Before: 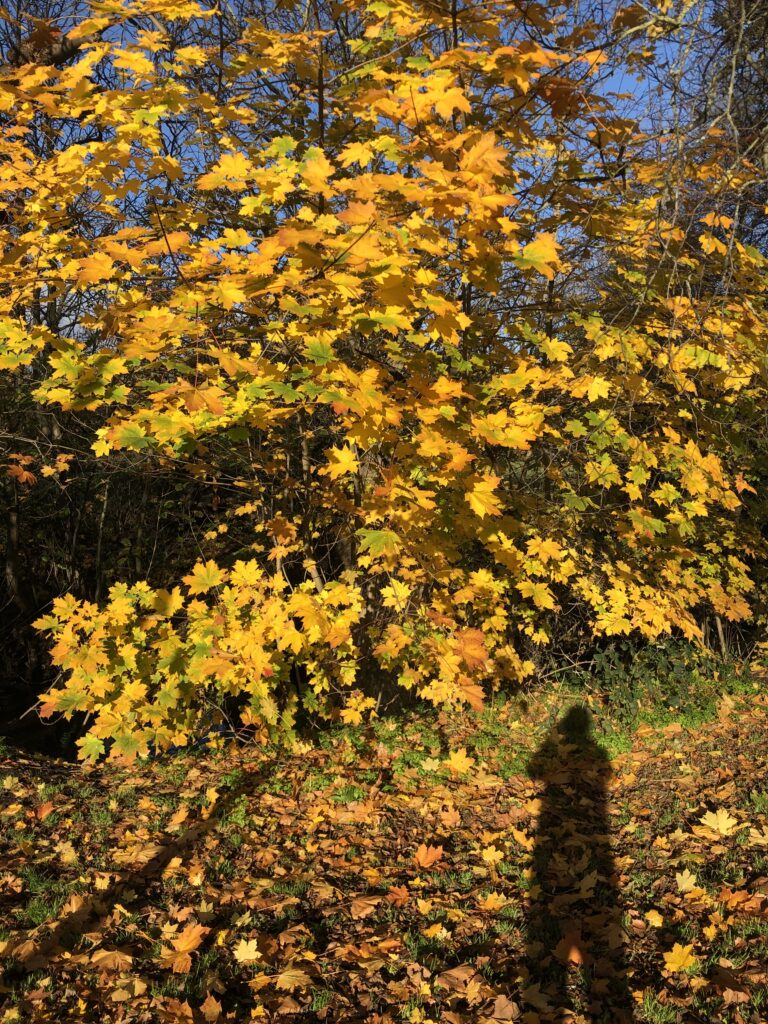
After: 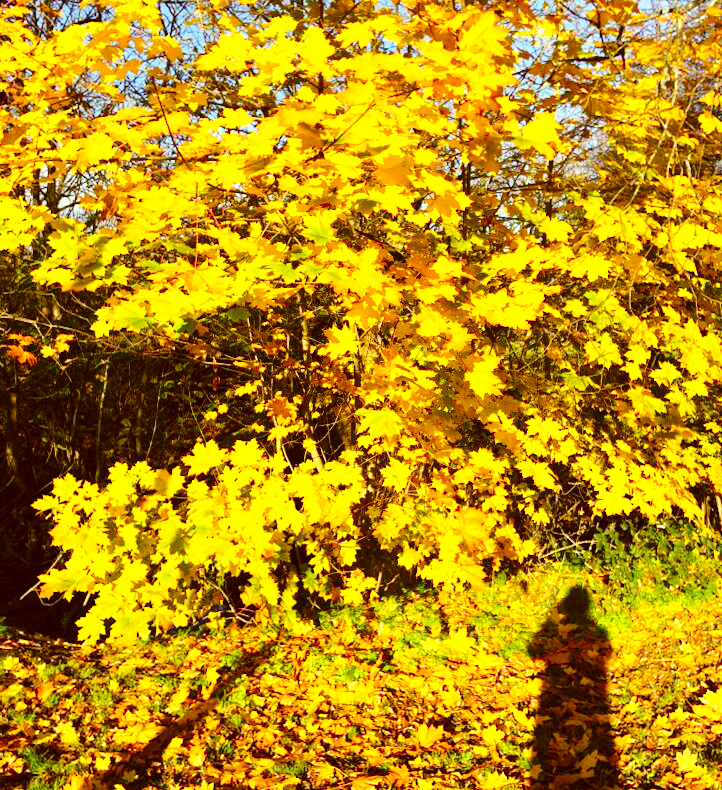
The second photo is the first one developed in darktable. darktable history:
exposure: black level correction 0, exposure 1.2 EV, compensate highlight preservation false
crop and rotate: angle 0.089°, top 11.696%, right 5.675%, bottom 10.966%
color balance rgb: highlights gain › chroma 0.241%, highlights gain › hue 330.08°, perceptual saturation grading › global saturation 30.111%
base curve: curves: ch0 [(0, 0) (0.036, 0.025) (0.121, 0.166) (0.206, 0.329) (0.605, 0.79) (1, 1)], preserve colors none
color correction: highlights a* -5.21, highlights b* 9.79, shadows a* 9.65, shadows b* 24.69
